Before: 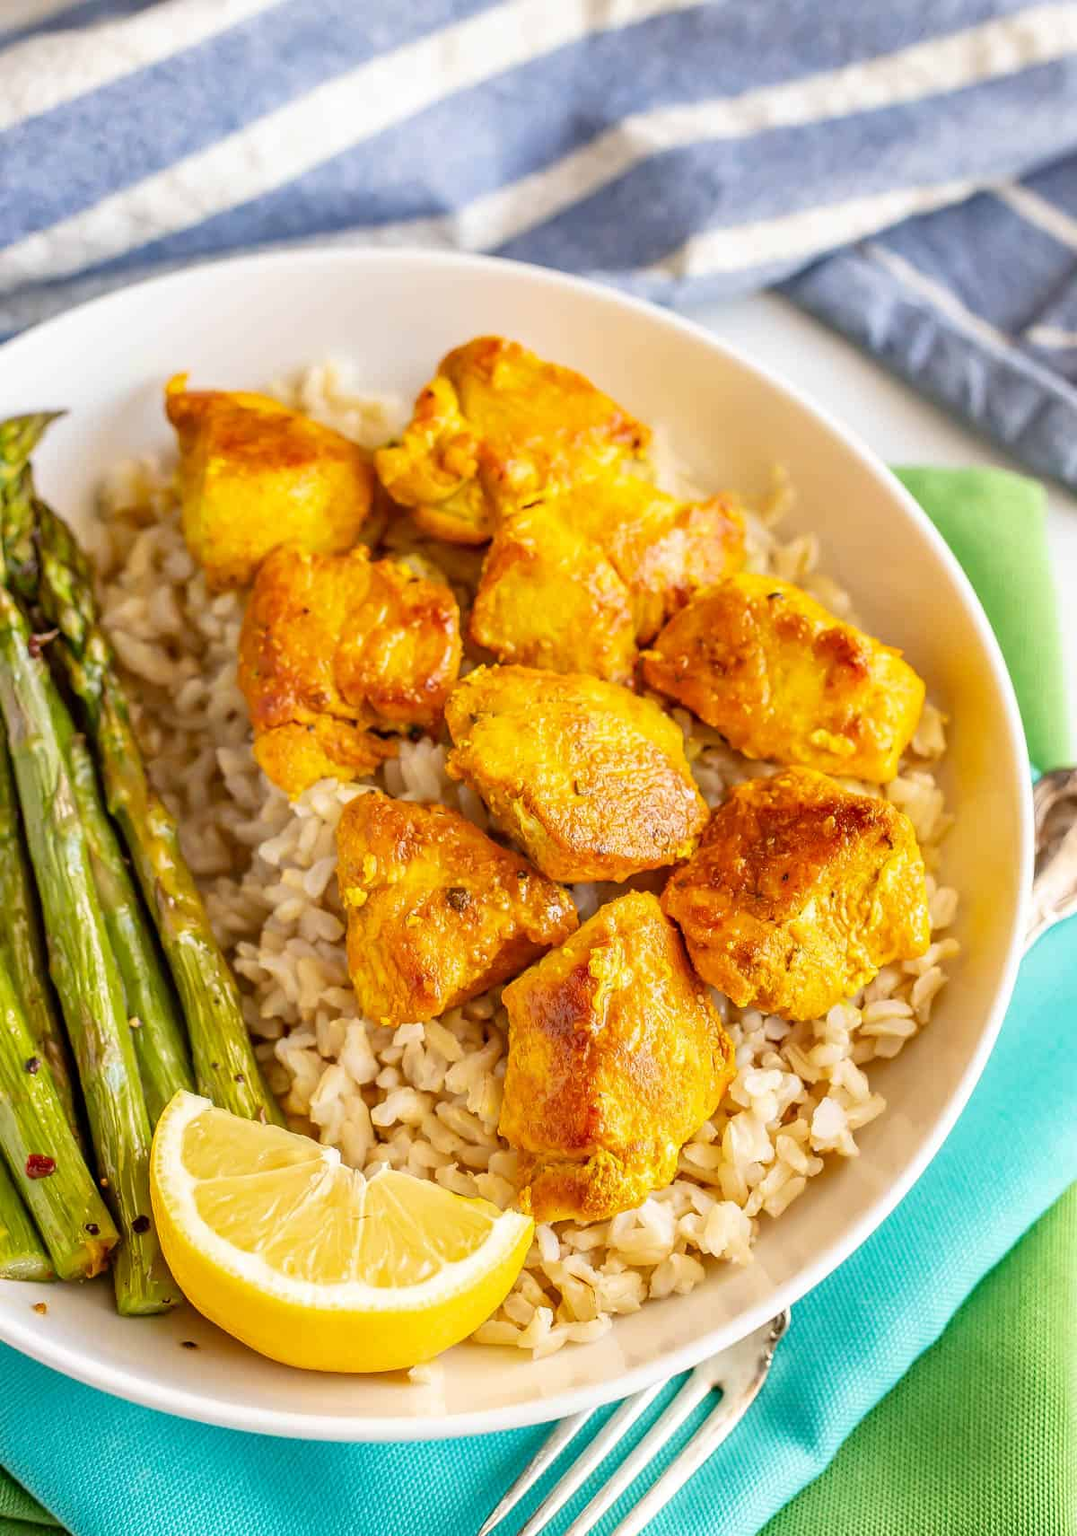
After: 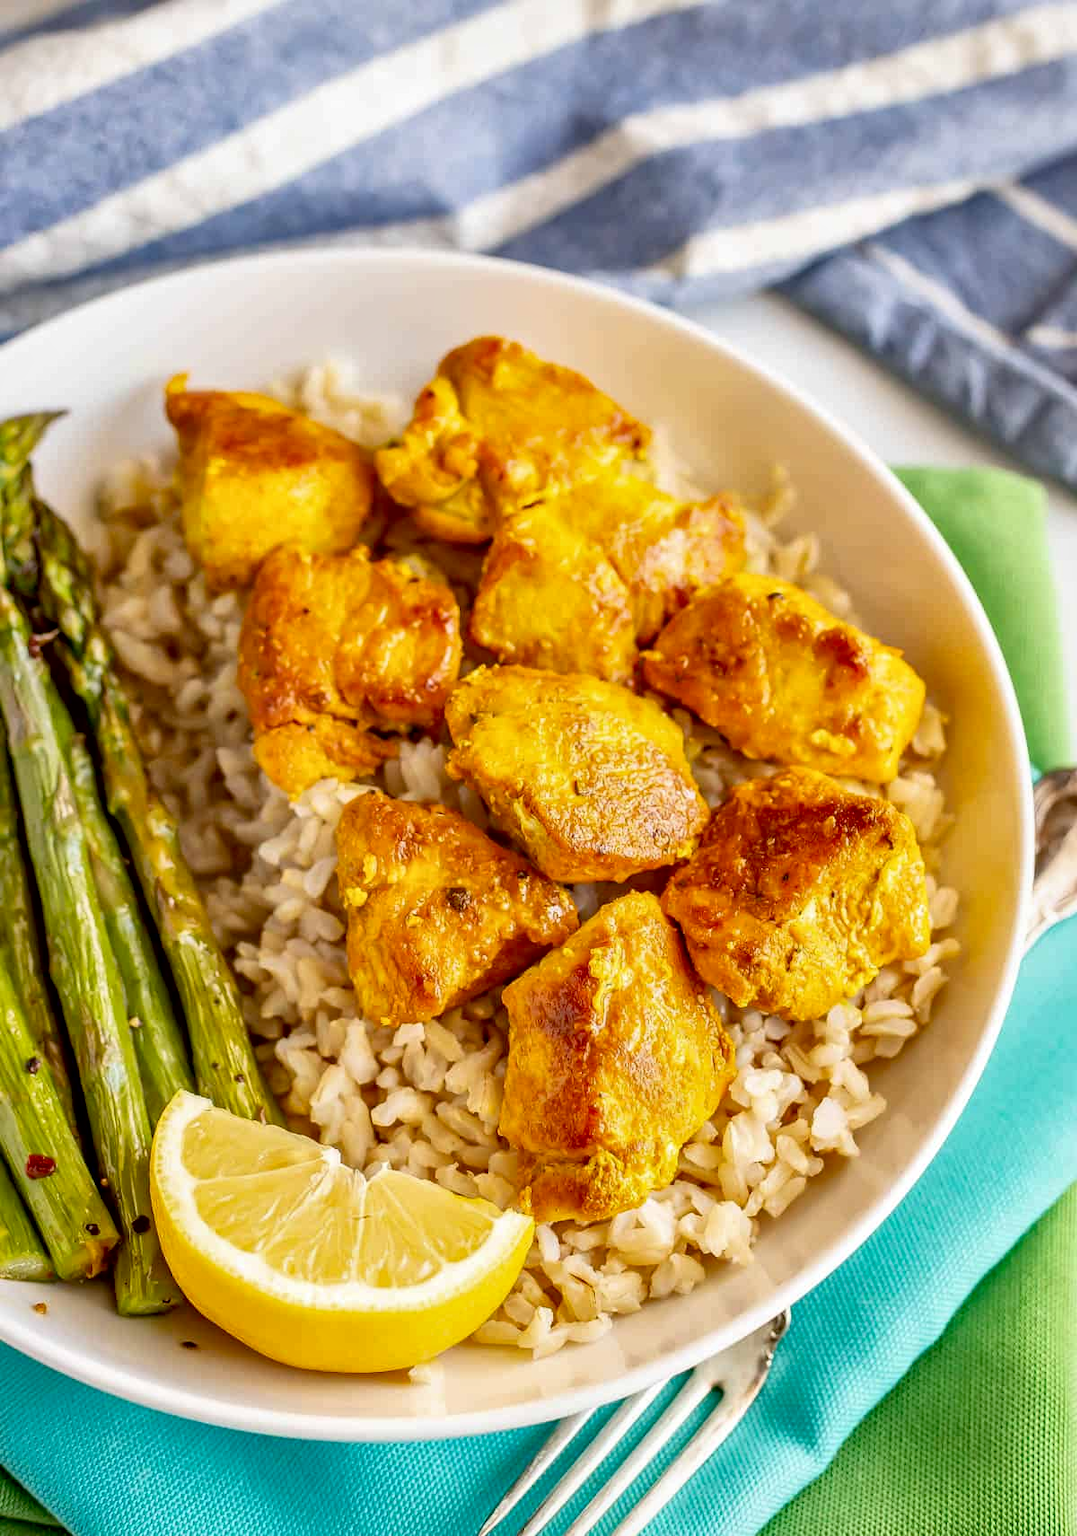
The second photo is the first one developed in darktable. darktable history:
local contrast: mode bilateral grid, contrast 20, coarseness 51, detail 140%, midtone range 0.2
exposure: black level correction 0.009, exposure -0.162 EV, compensate highlight preservation false
